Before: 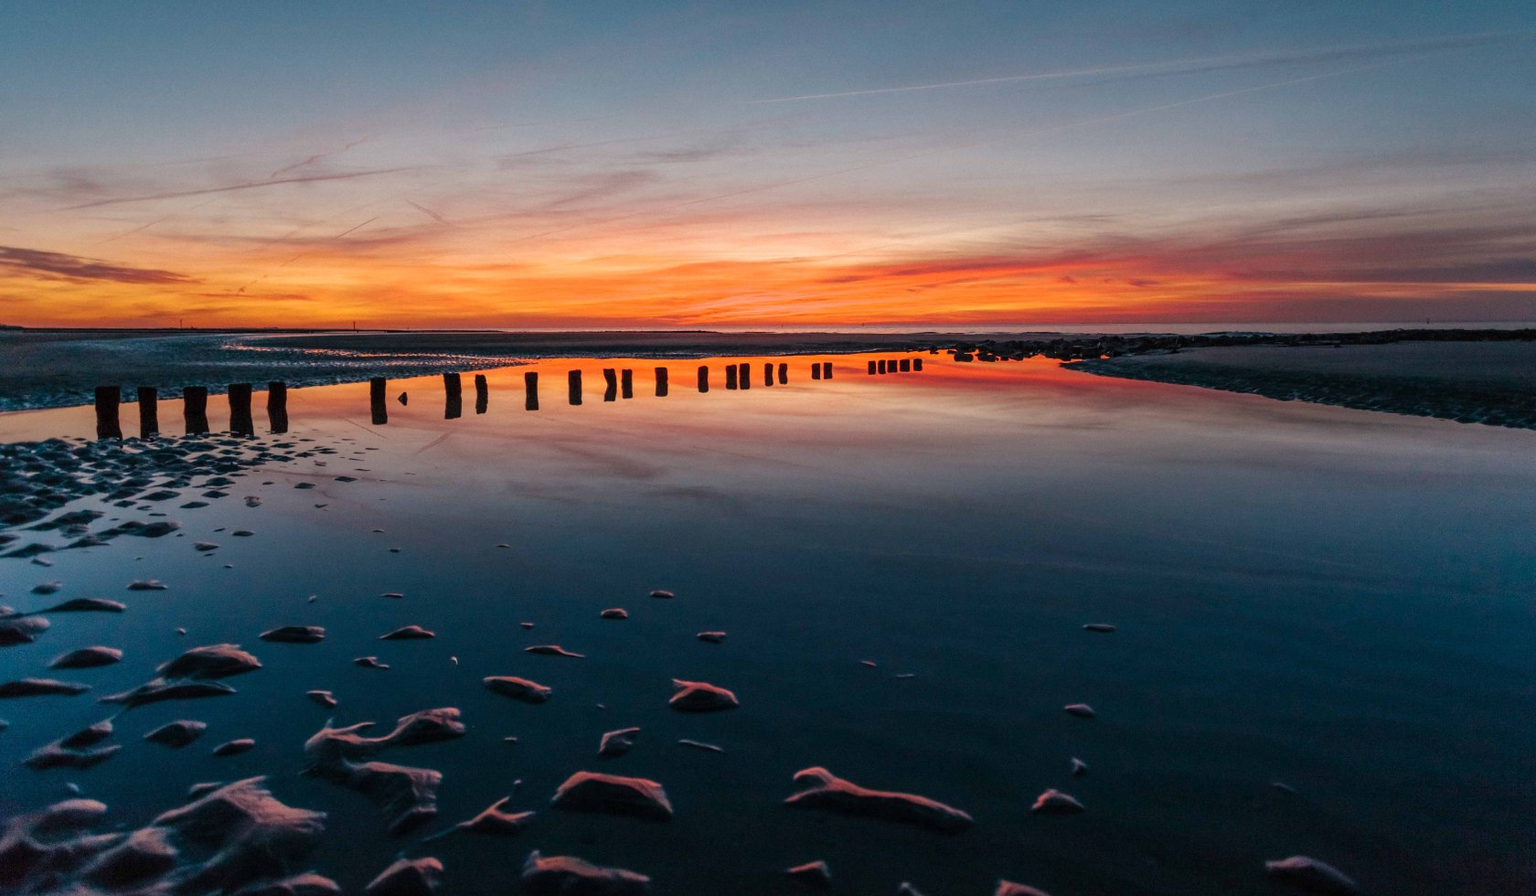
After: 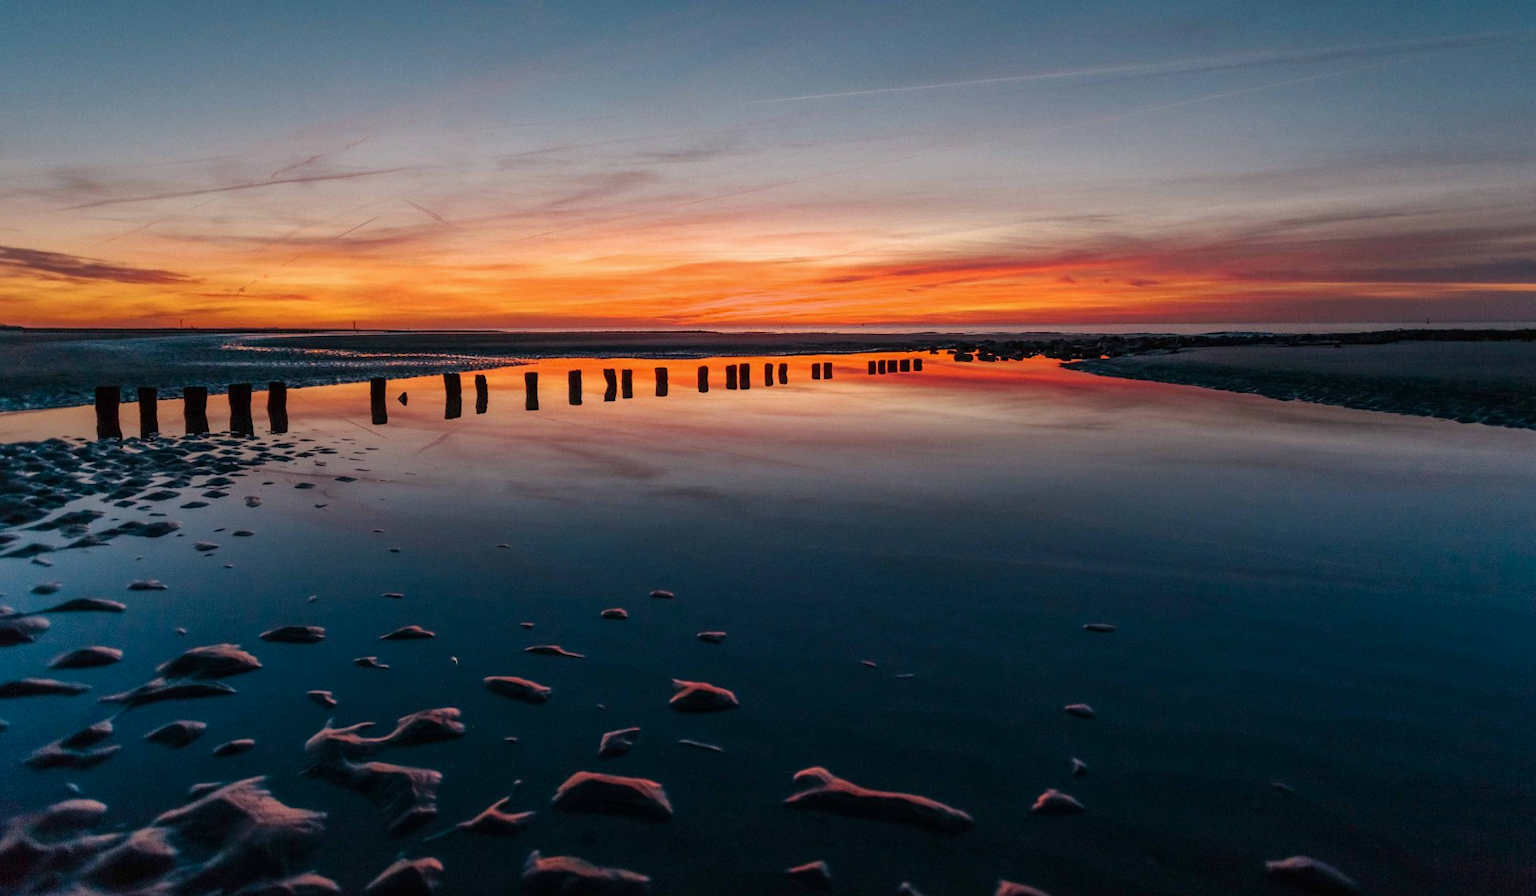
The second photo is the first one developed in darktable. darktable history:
contrast brightness saturation: contrast 0.03, brightness -0.04
exposure: compensate highlight preservation false
